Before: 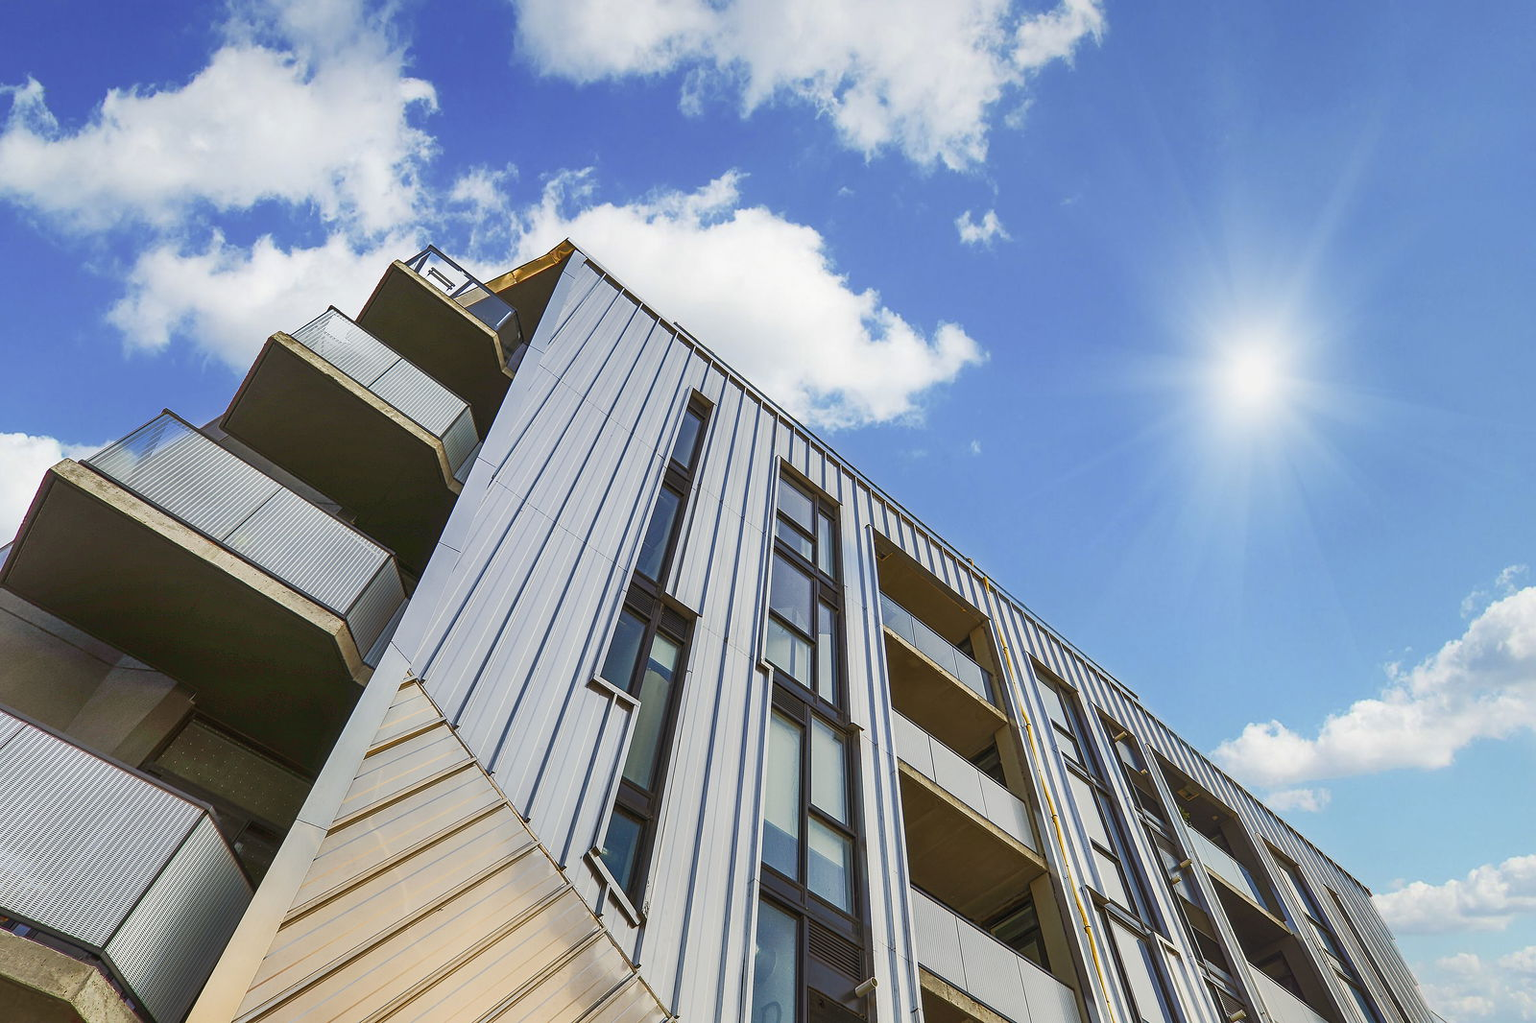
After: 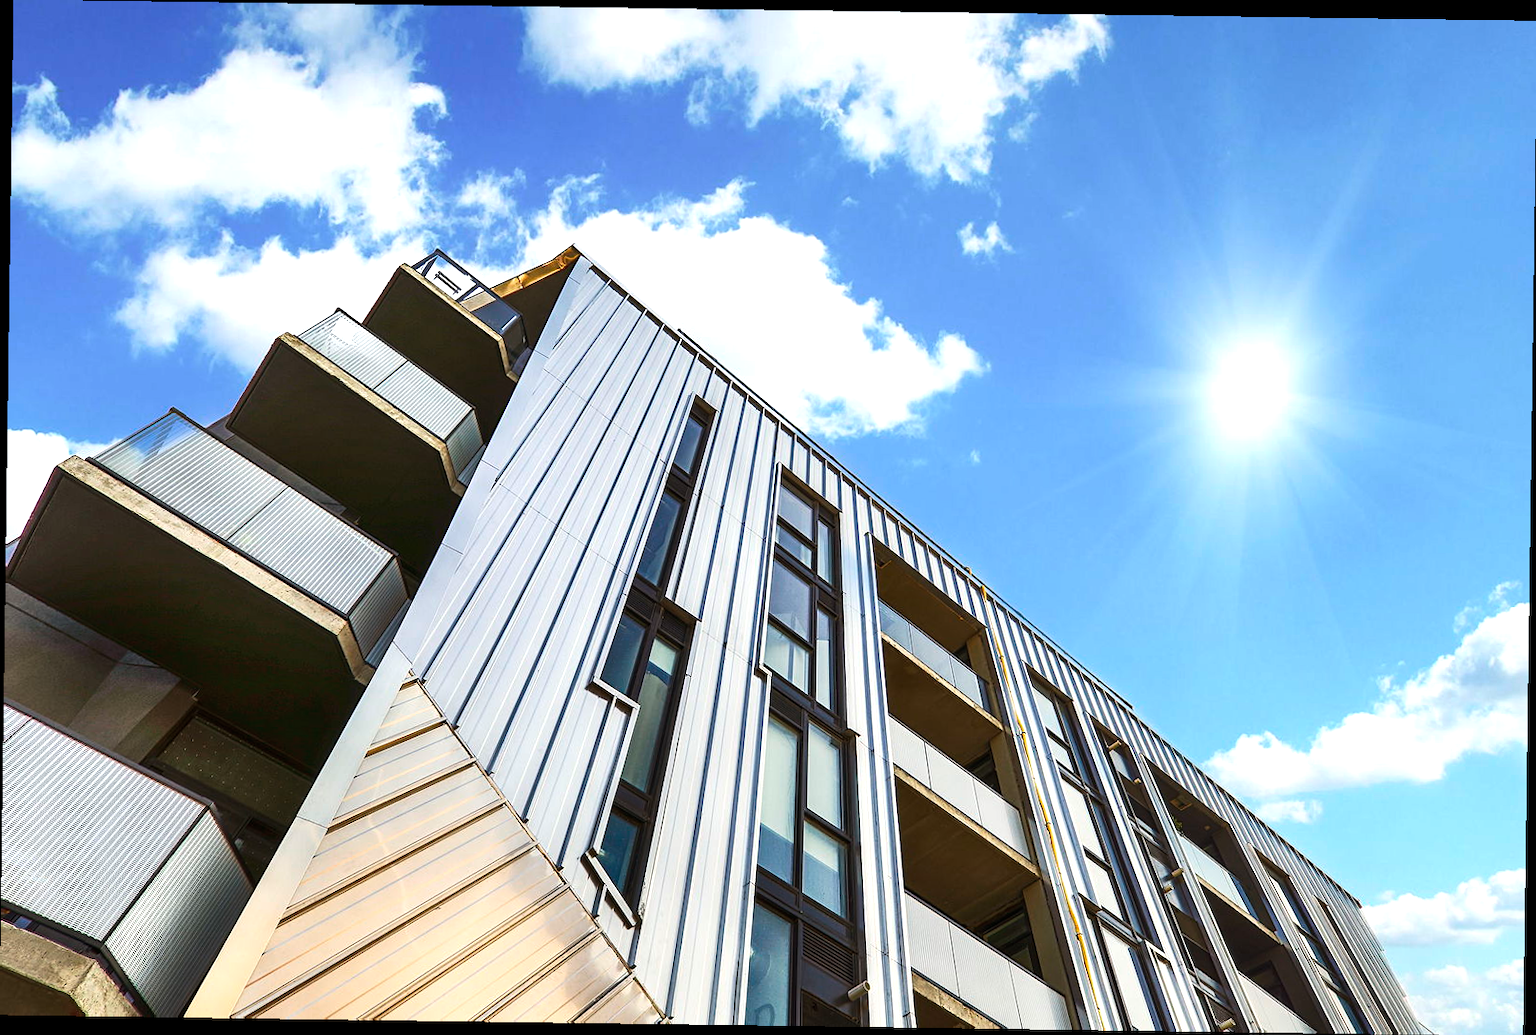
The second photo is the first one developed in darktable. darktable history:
rotate and perspective: rotation 0.8°, automatic cropping off
tone equalizer: -8 EV -0.75 EV, -7 EV -0.7 EV, -6 EV -0.6 EV, -5 EV -0.4 EV, -3 EV 0.4 EV, -2 EV 0.6 EV, -1 EV 0.7 EV, +0 EV 0.75 EV, edges refinement/feathering 500, mask exposure compensation -1.57 EV, preserve details no
